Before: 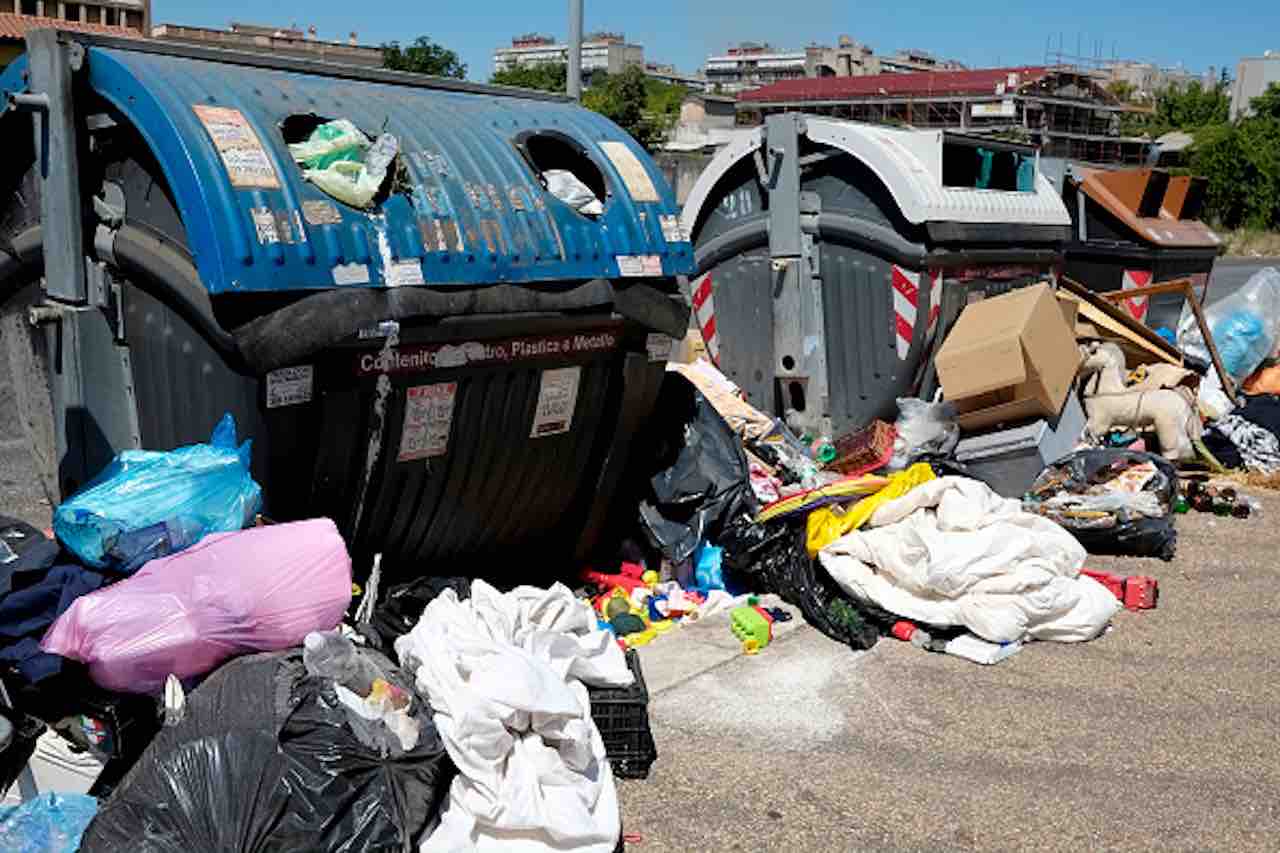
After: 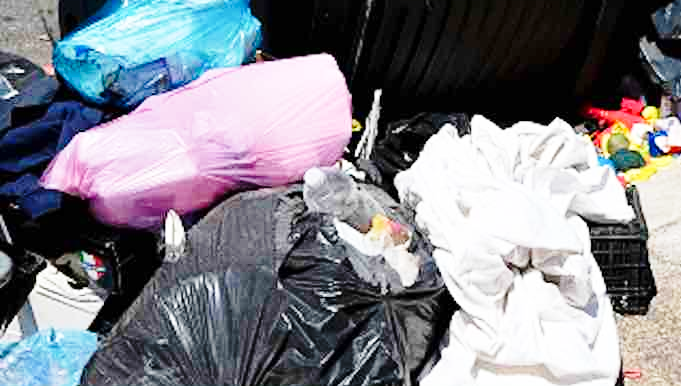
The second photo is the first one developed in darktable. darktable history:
base curve: curves: ch0 [(0, 0) (0.028, 0.03) (0.121, 0.232) (0.46, 0.748) (0.859, 0.968) (1, 1)], preserve colors none
crop and rotate: top 54.455%, right 46.769%, bottom 0.231%
